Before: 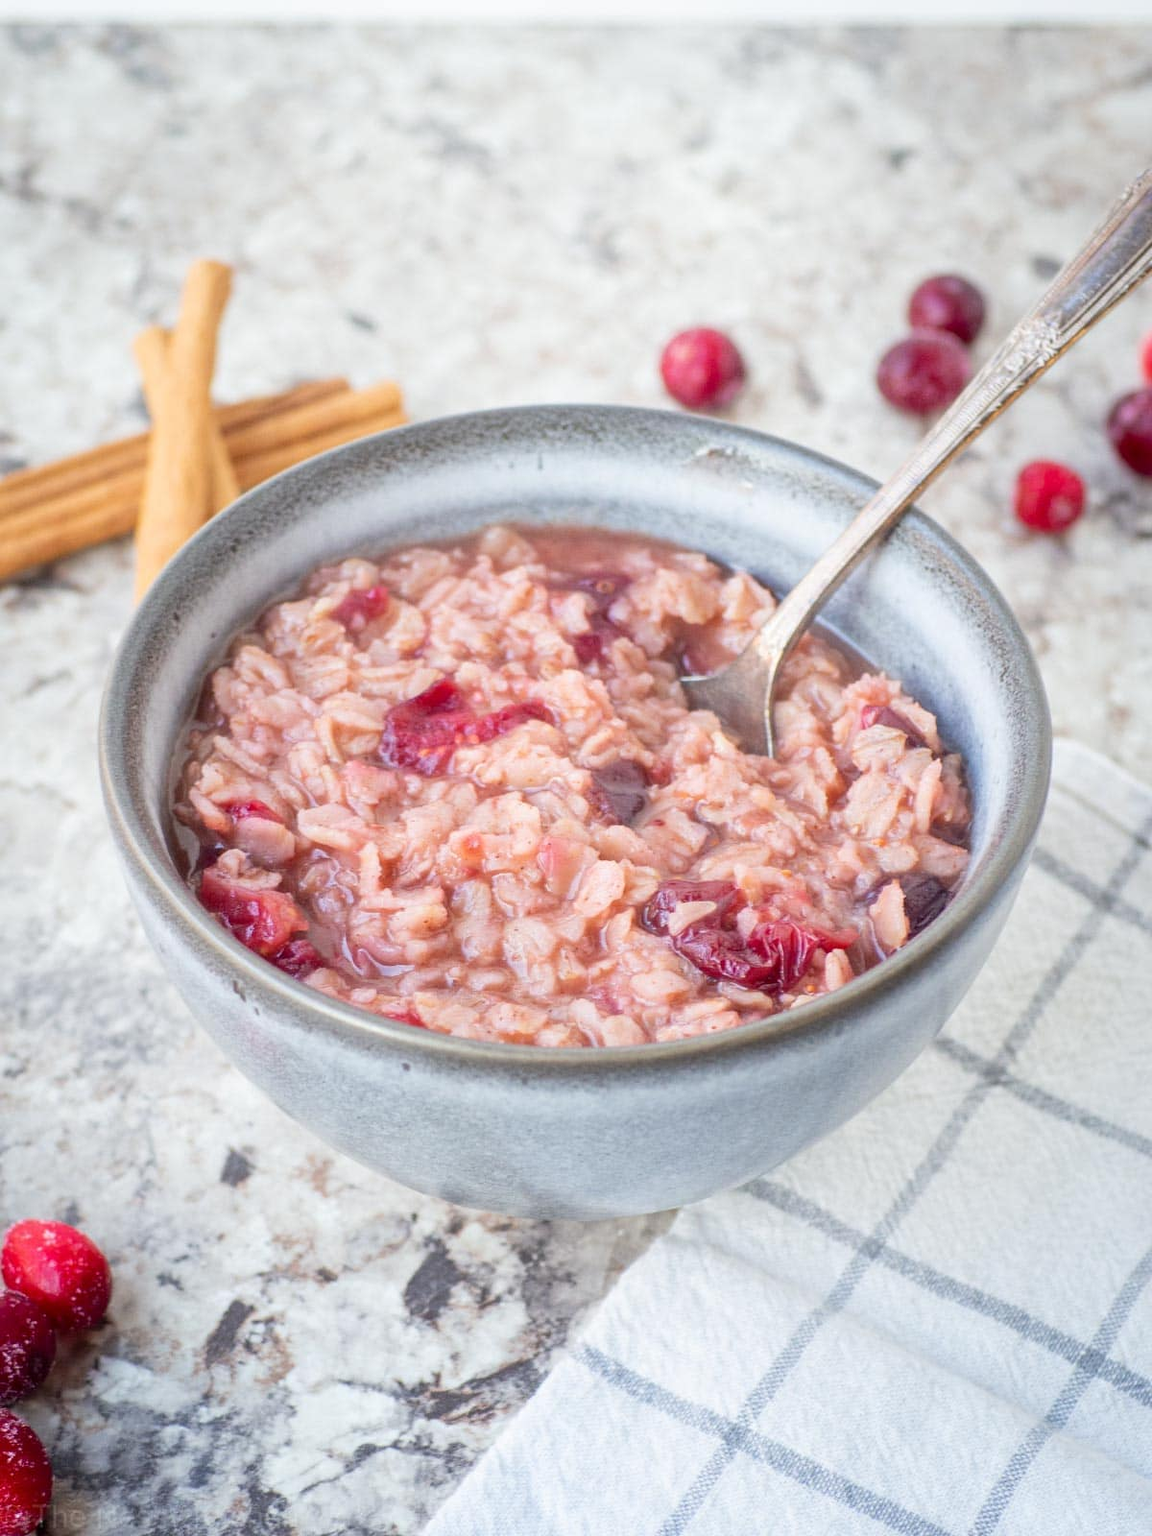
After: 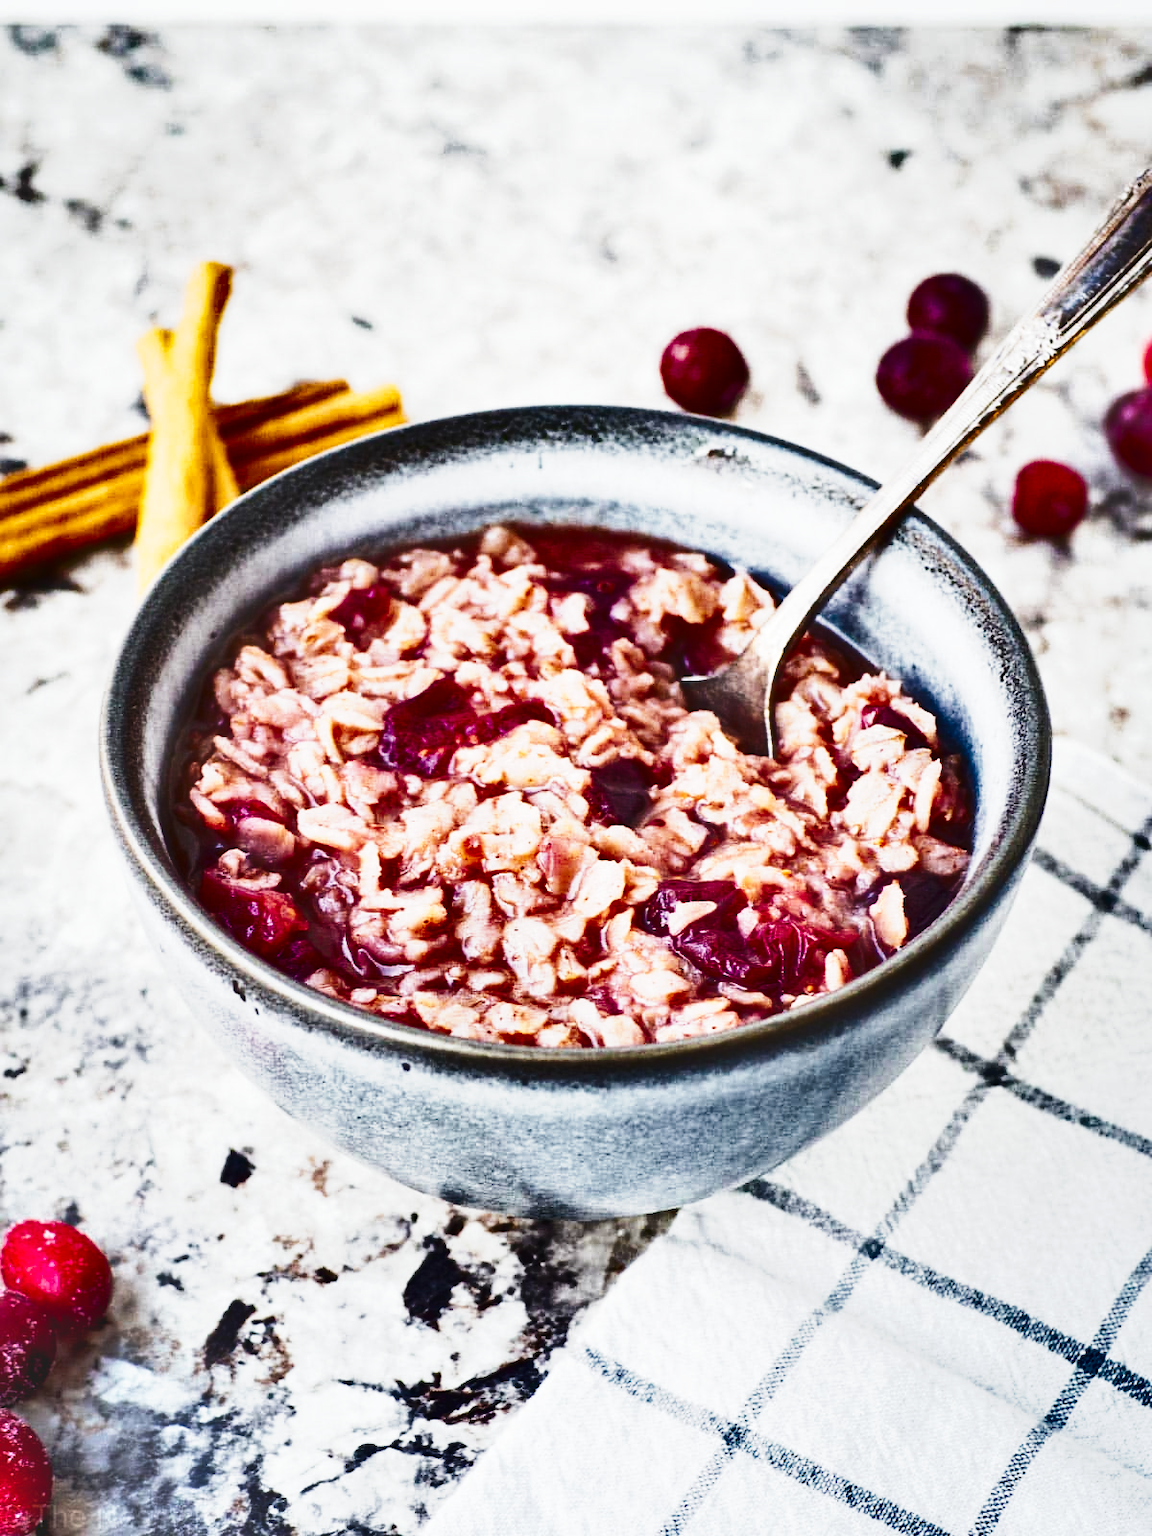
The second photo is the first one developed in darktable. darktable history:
shadows and highlights: shadows 20.91, highlights -82.73, soften with gaussian
tone curve: curves: ch0 [(0, 0) (0.003, 0.116) (0.011, 0.116) (0.025, 0.113) (0.044, 0.114) (0.069, 0.118) (0.1, 0.137) (0.136, 0.171) (0.177, 0.213) (0.224, 0.259) (0.277, 0.316) (0.335, 0.381) (0.399, 0.458) (0.468, 0.548) (0.543, 0.654) (0.623, 0.775) (0.709, 0.895) (0.801, 0.972) (0.898, 0.991) (1, 1)], preserve colors none
